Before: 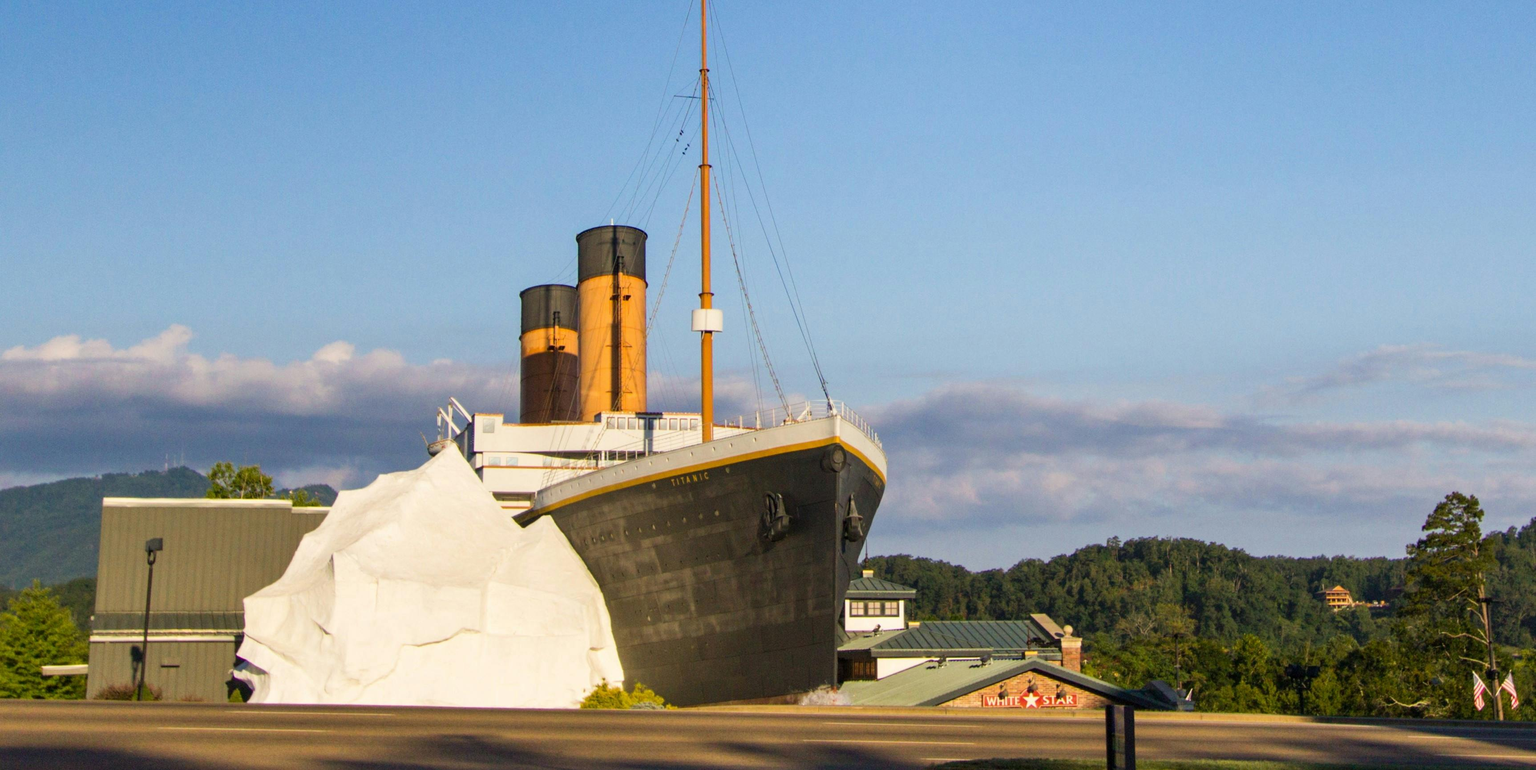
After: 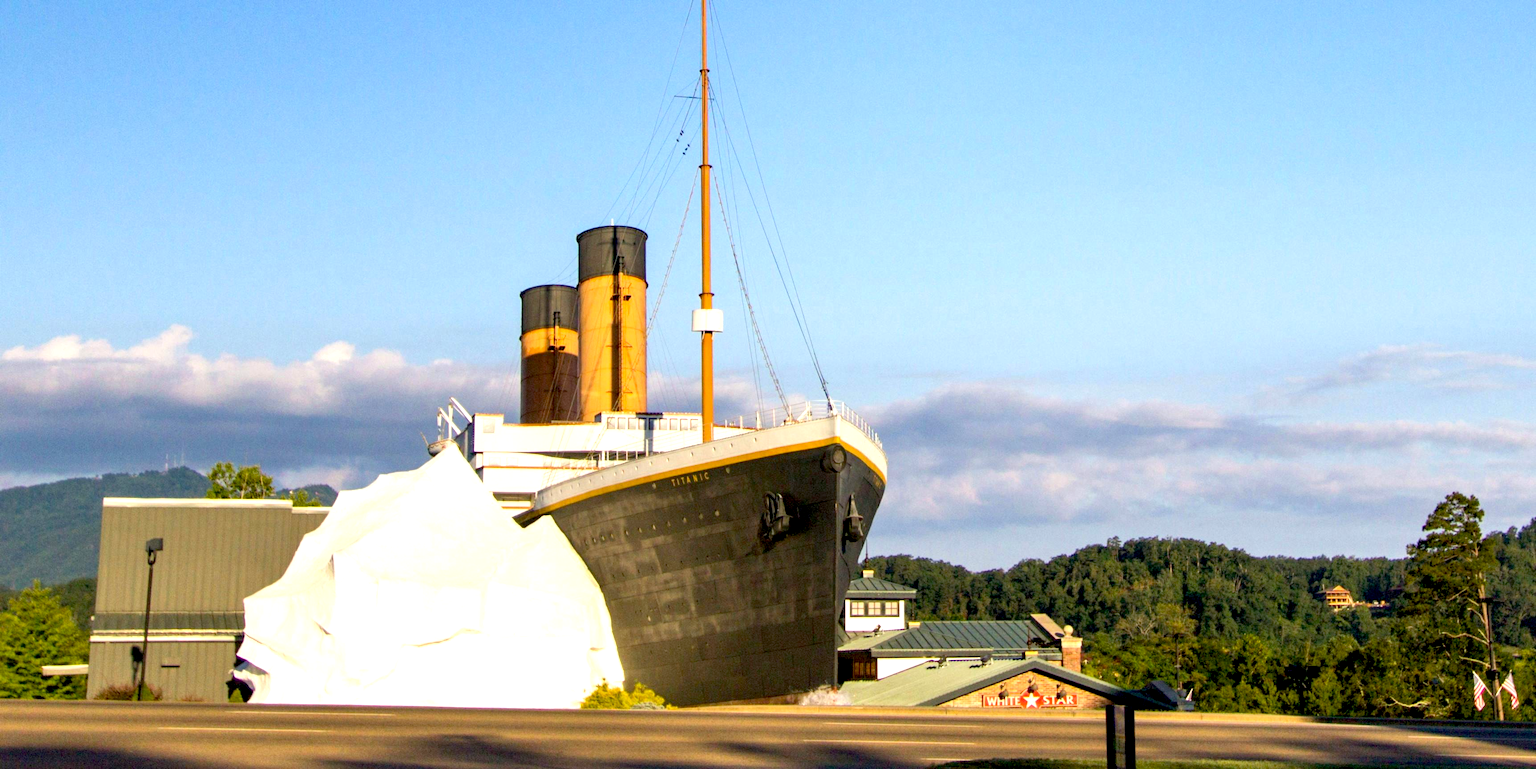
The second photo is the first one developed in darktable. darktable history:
exposure: black level correction 0.012, exposure 0.691 EV, compensate highlight preservation false
